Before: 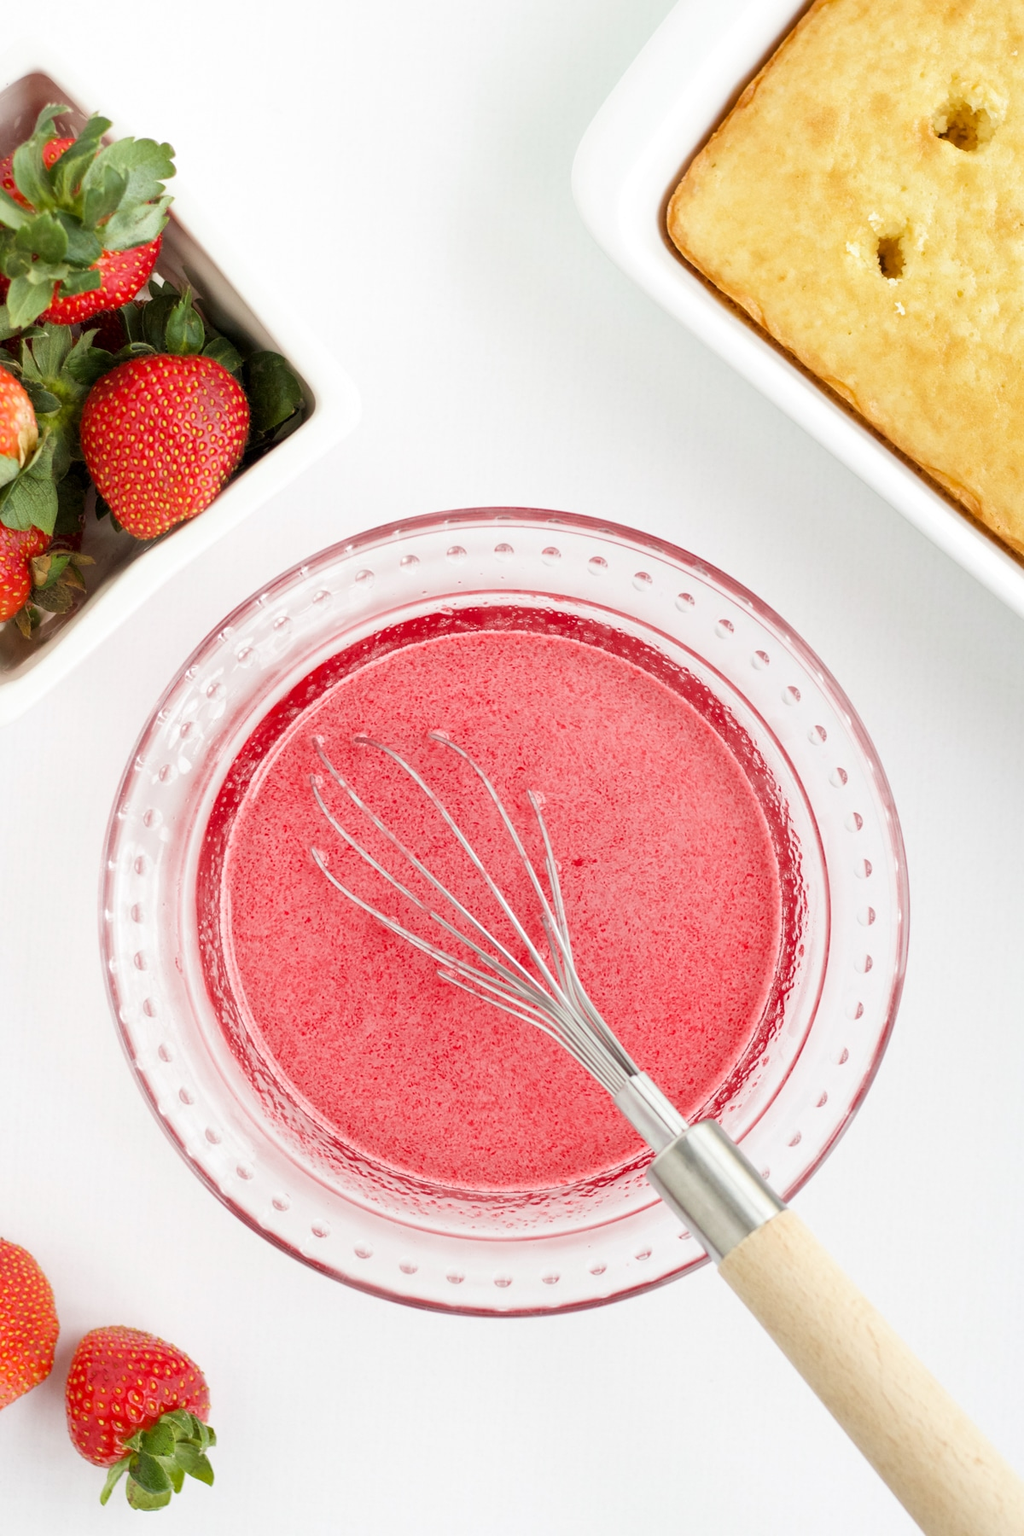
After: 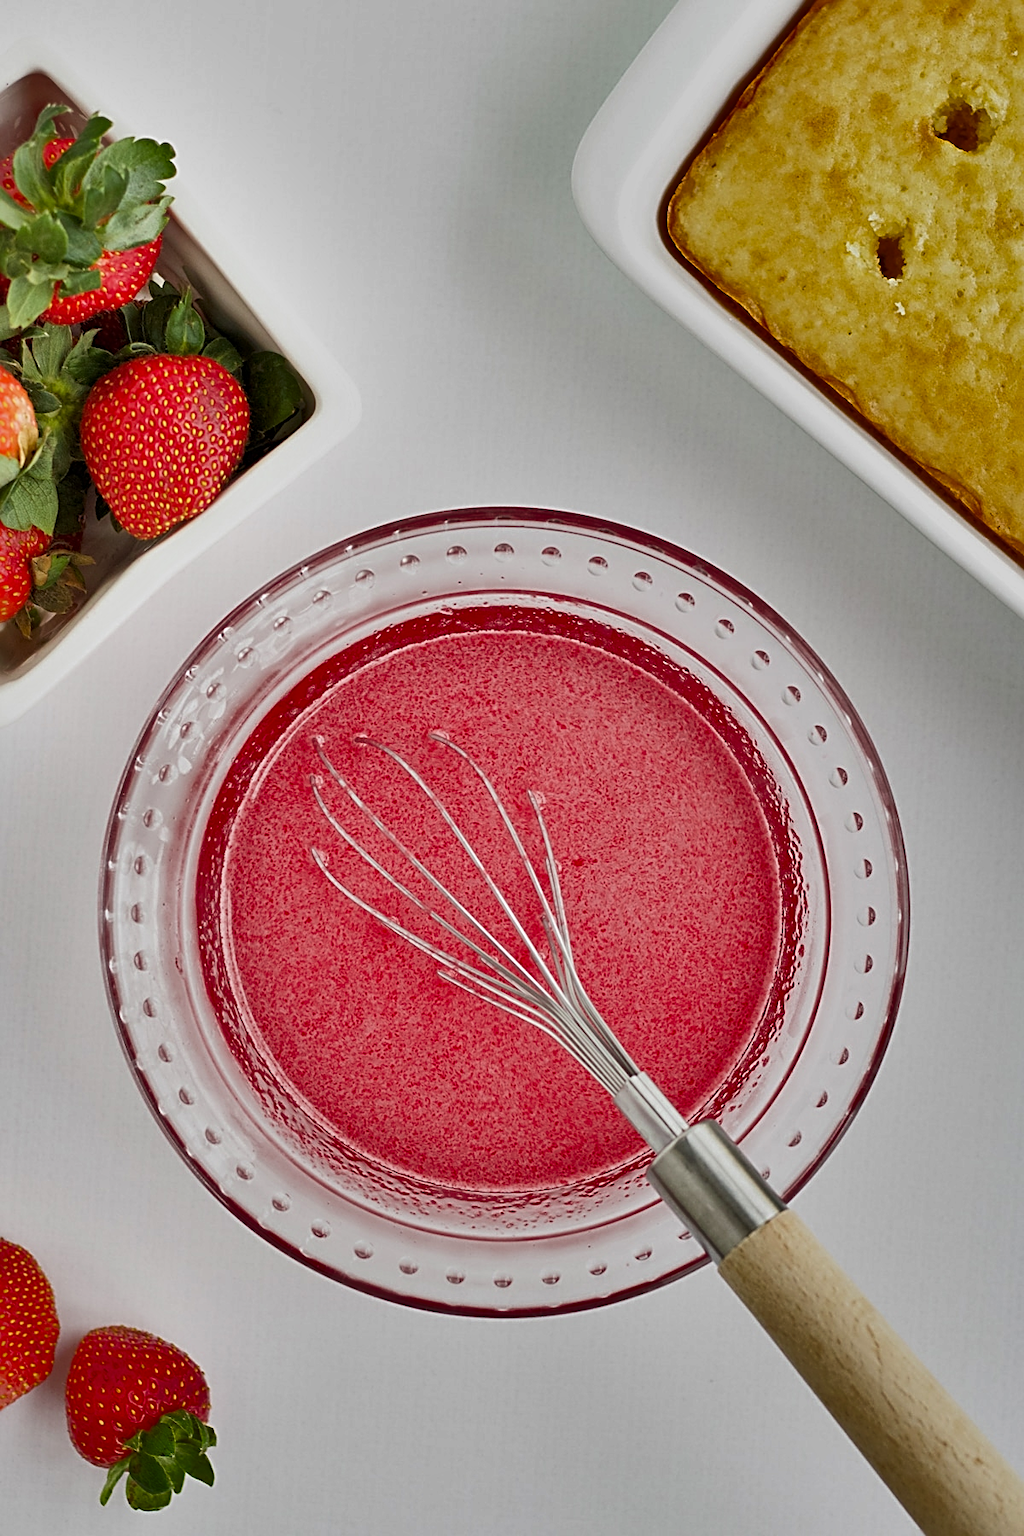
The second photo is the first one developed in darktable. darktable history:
sharpen: radius 2.817, amount 0.715
shadows and highlights: shadows 80.73, white point adjustment -9.07, highlights -61.46, soften with gaussian
